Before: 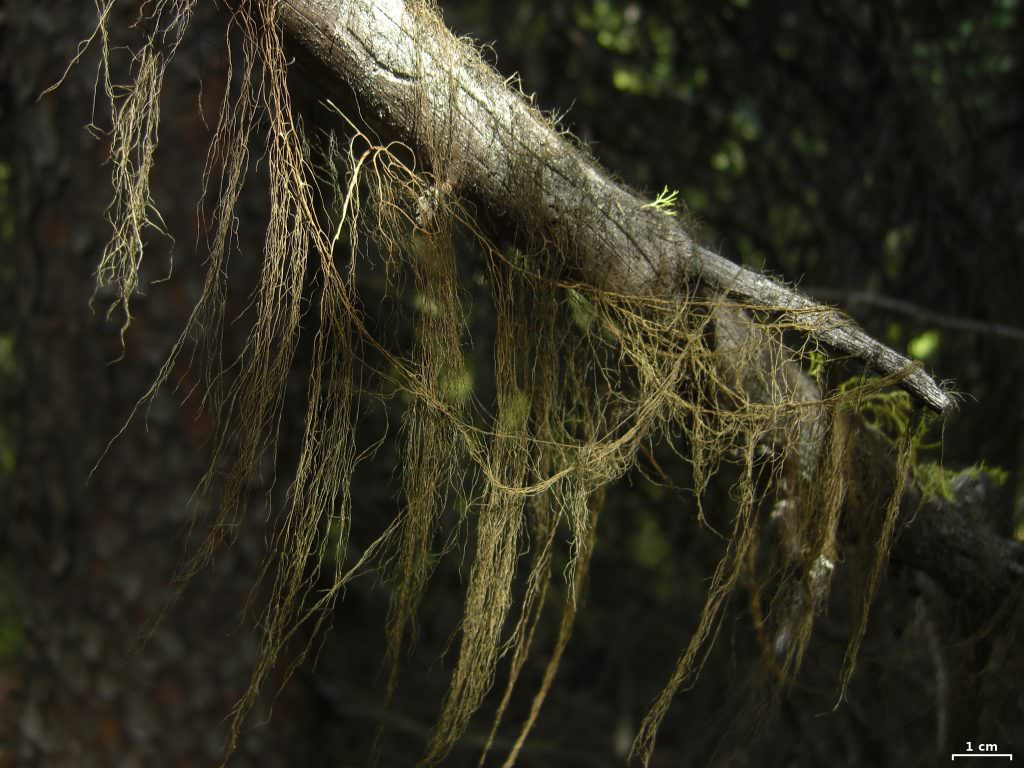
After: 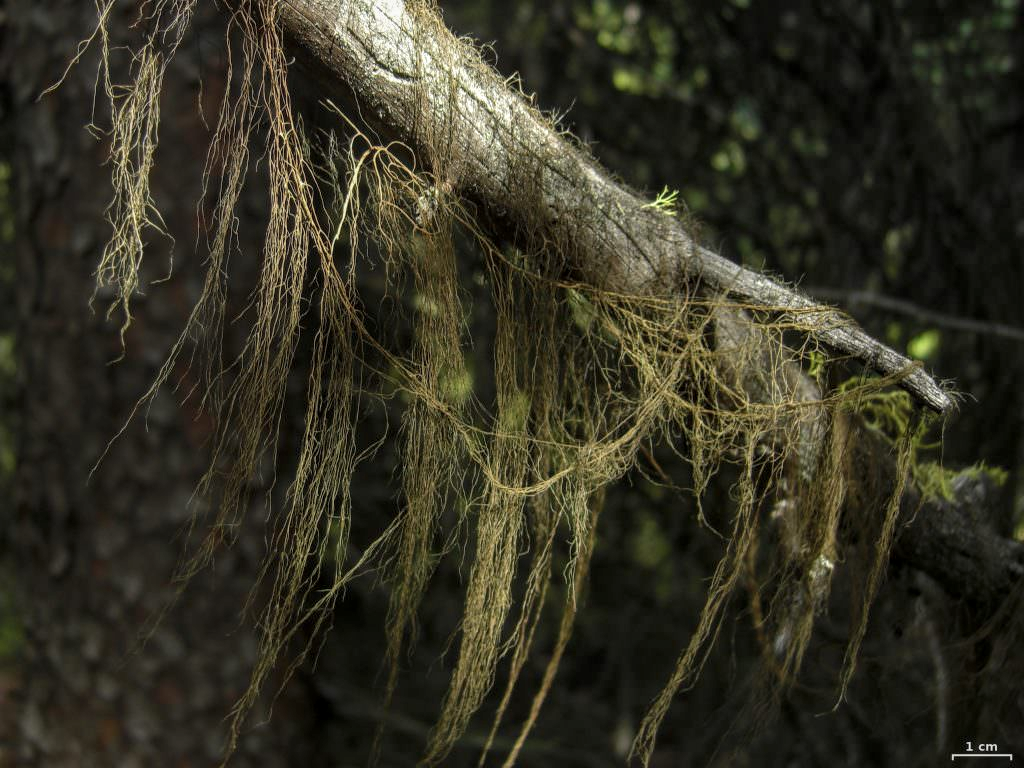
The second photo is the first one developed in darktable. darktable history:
shadows and highlights: shadows 25, highlights -25
local contrast: highlights 25%, detail 130%
